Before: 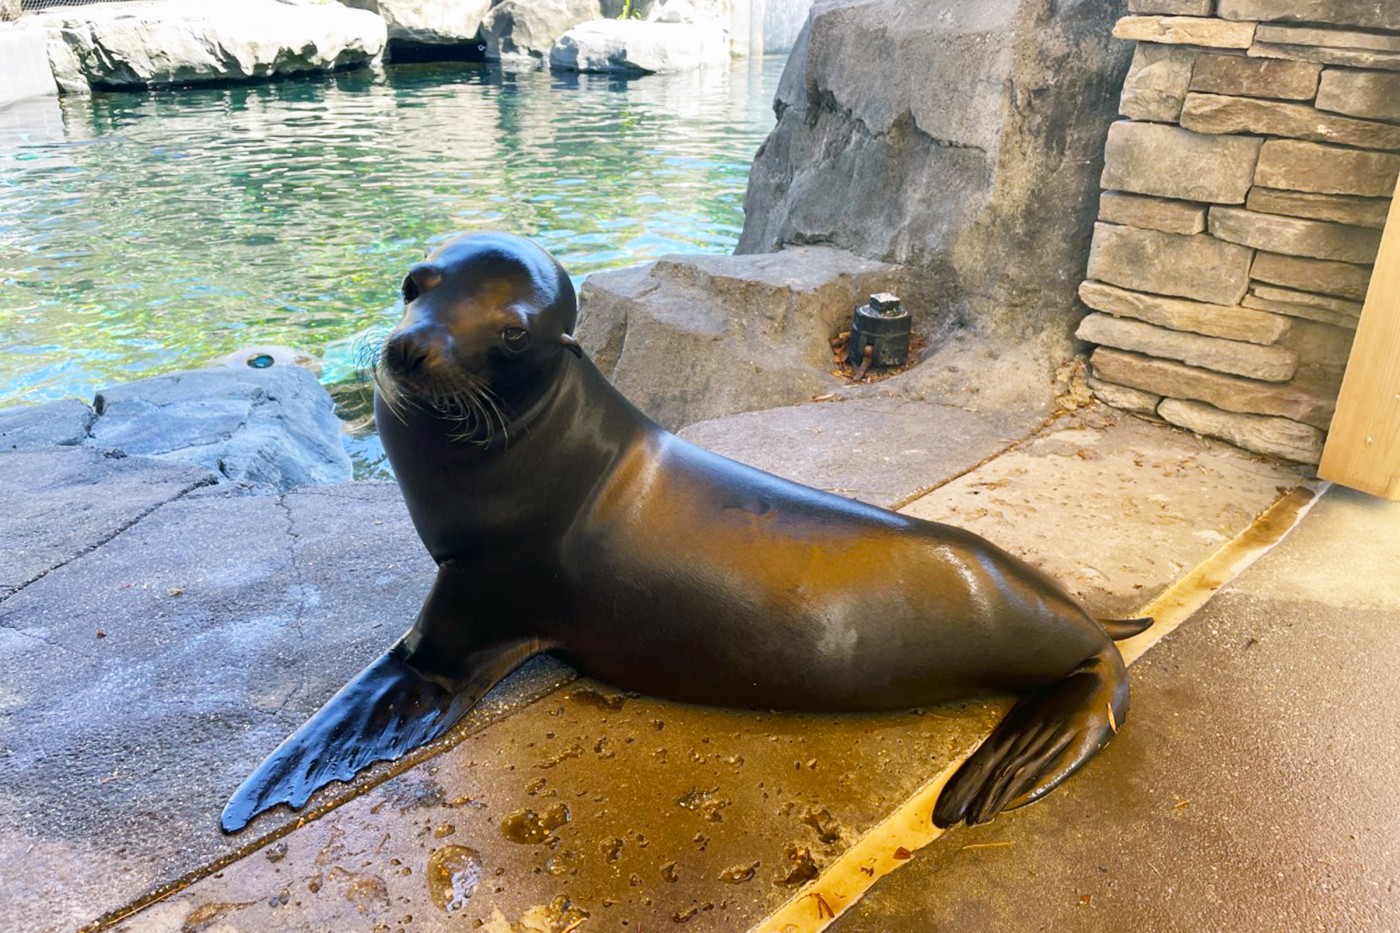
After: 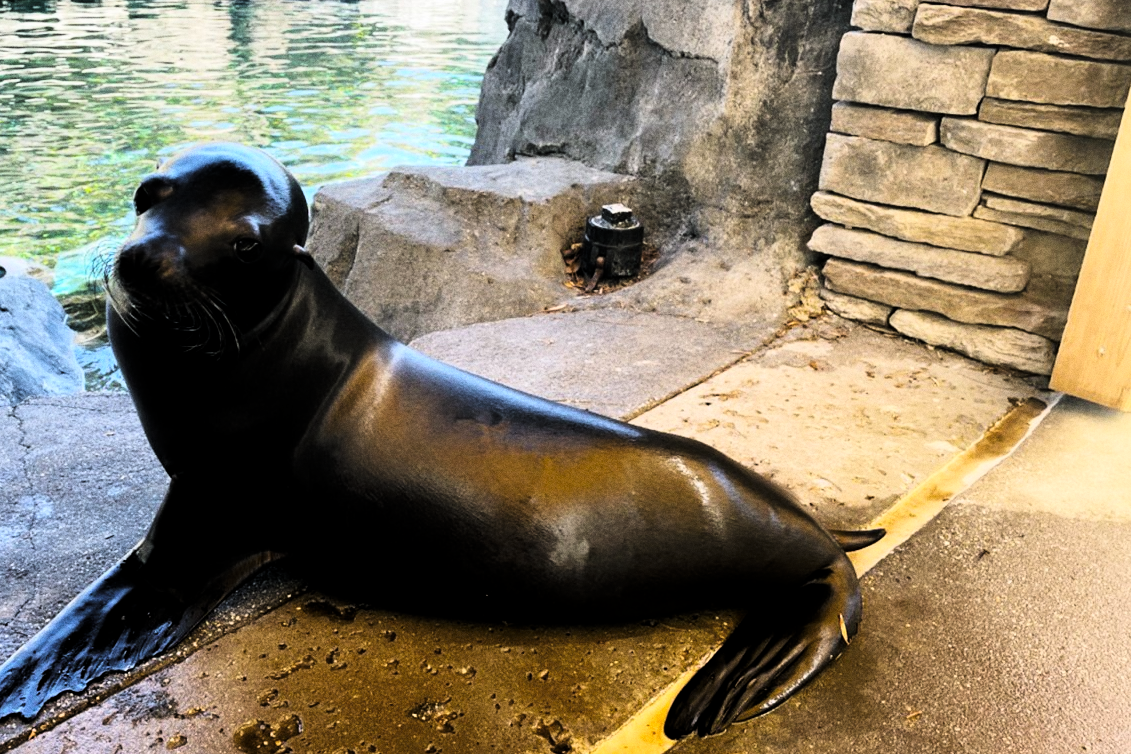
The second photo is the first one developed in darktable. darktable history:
crop: left 19.159%, top 9.58%, bottom 9.58%
grain: coarseness 0.09 ISO
tone curve: curves: ch0 [(0, 0) (0.078, 0) (0.241, 0.056) (0.59, 0.574) (0.802, 0.868) (1, 1)], color space Lab, linked channels, preserve colors none
